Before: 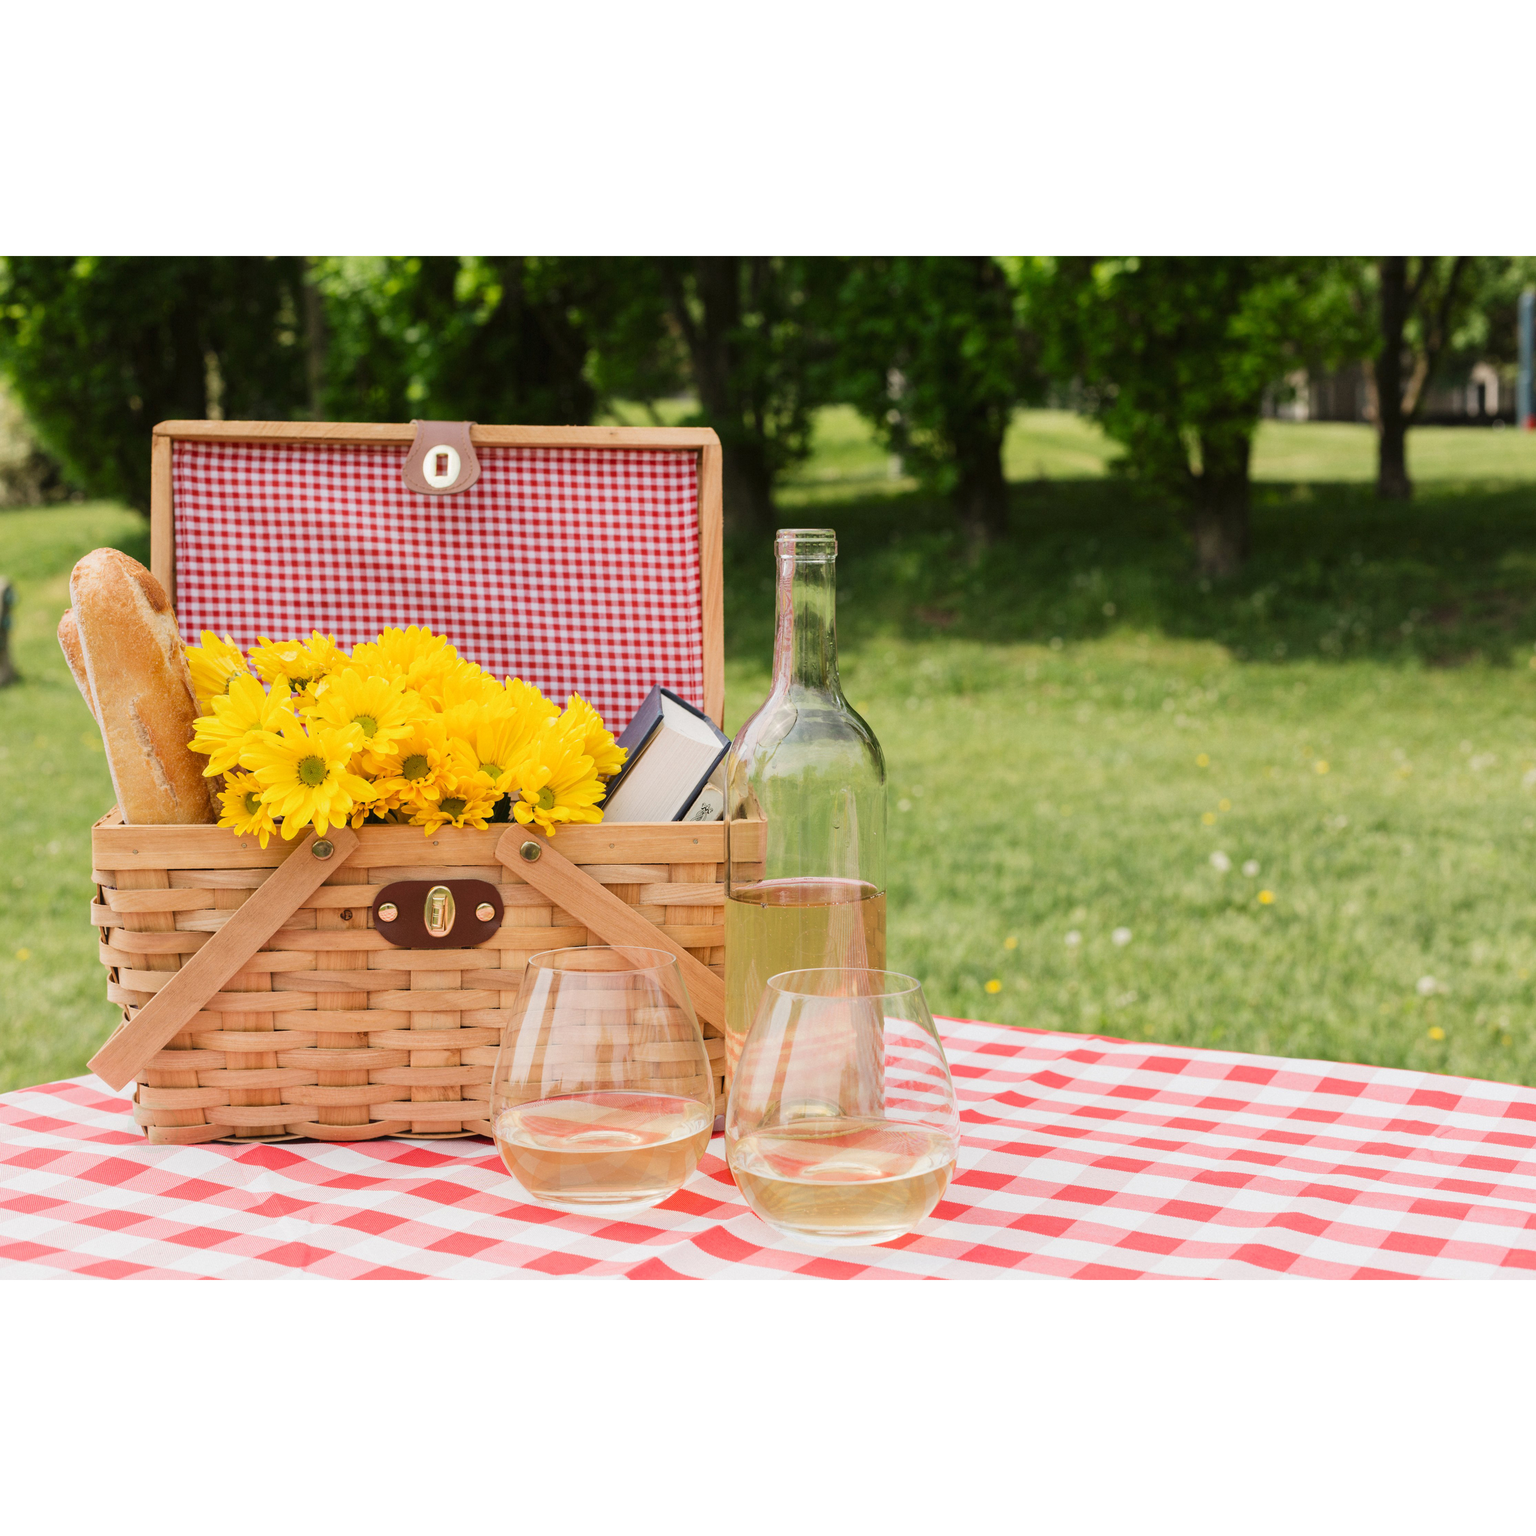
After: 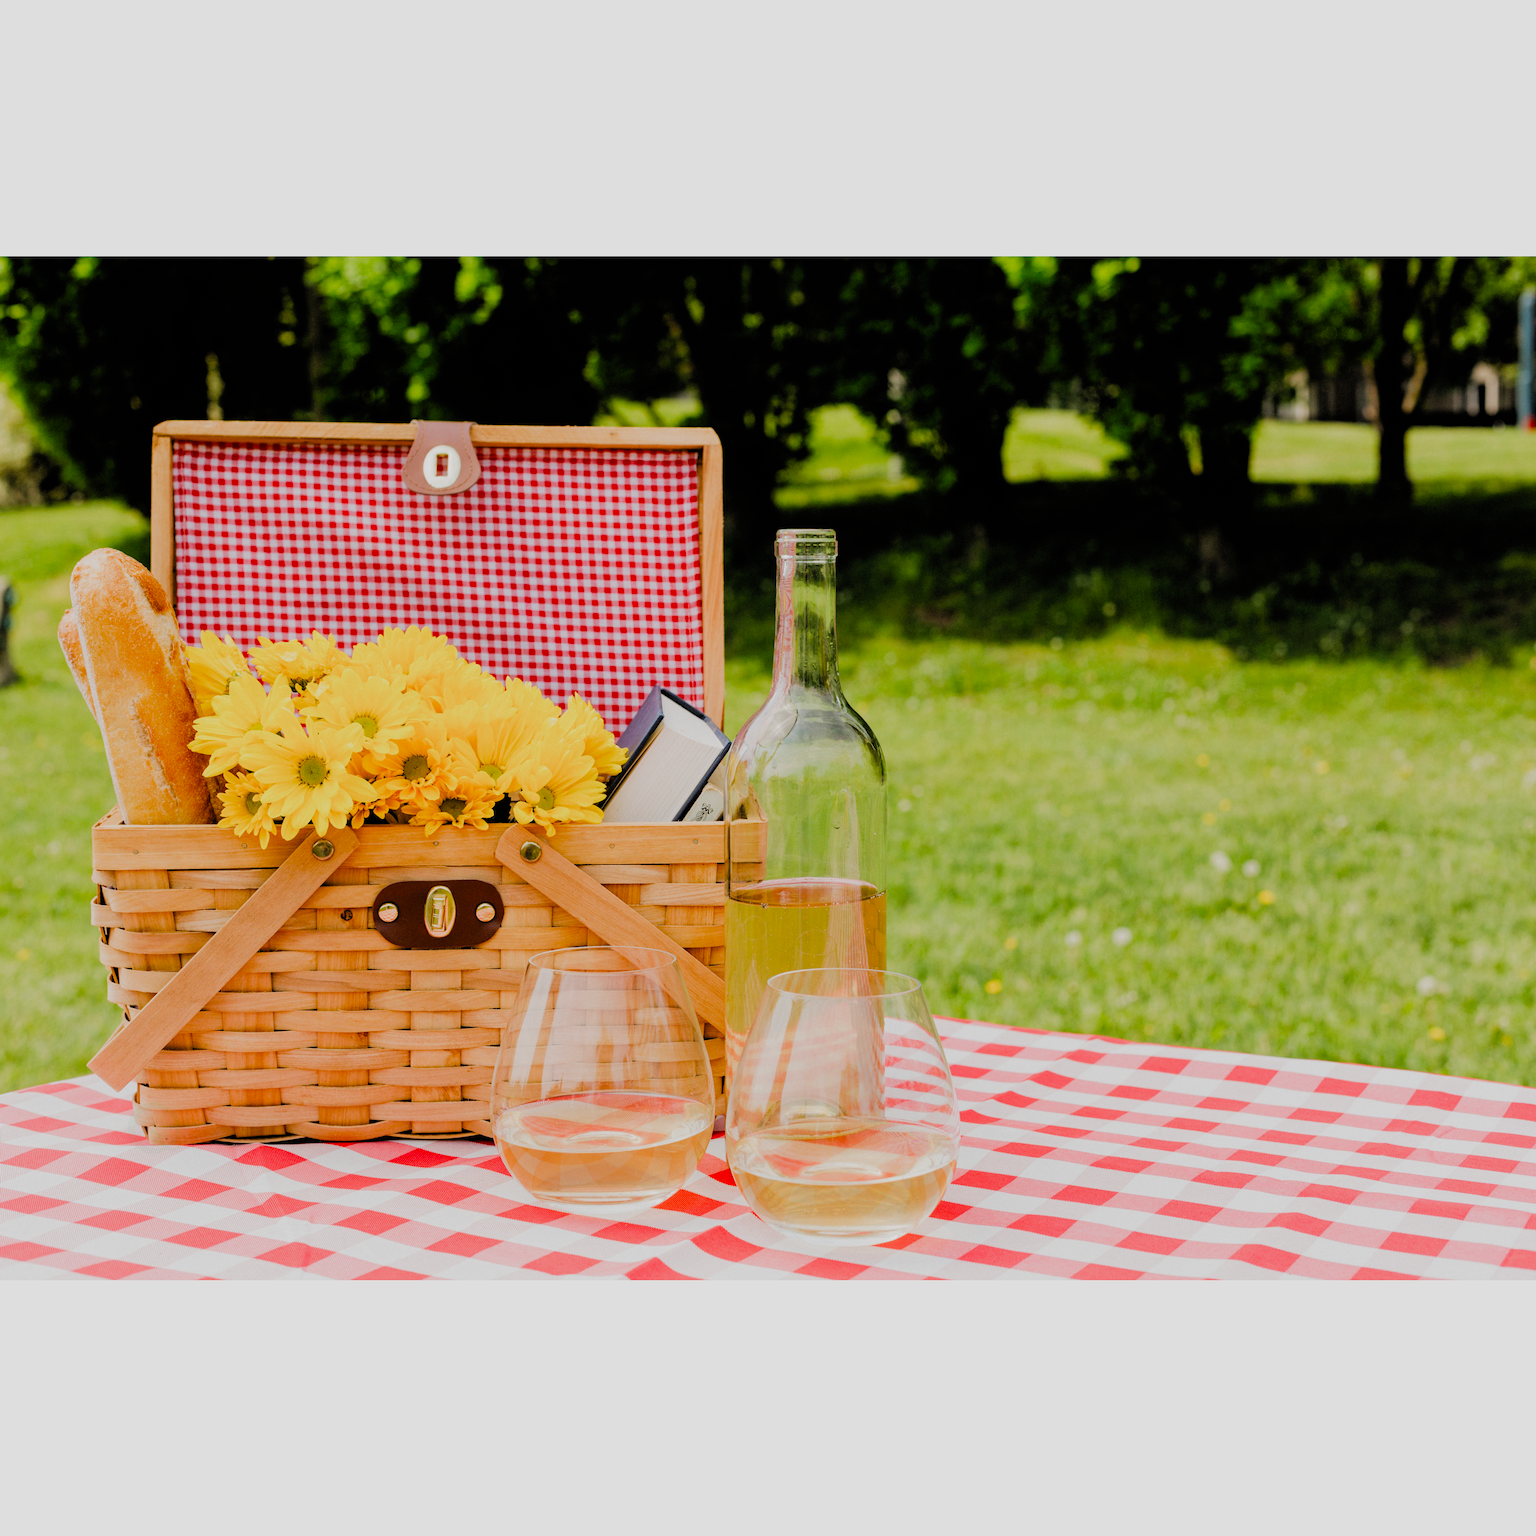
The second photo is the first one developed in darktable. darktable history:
tone equalizer: -8 EV -0.417 EV, -7 EV -0.389 EV, -6 EV -0.333 EV, -5 EV -0.222 EV, -3 EV 0.222 EV, -2 EV 0.333 EV, -1 EV 0.389 EV, +0 EV 0.417 EV, edges refinement/feathering 500, mask exposure compensation -1.57 EV, preserve details no
filmic rgb: black relative exposure -4.4 EV, white relative exposure 5 EV, threshold 3 EV, hardness 2.23, latitude 40.06%, contrast 1.15, highlights saturation mix 10%, shadows ↔ highlights balance 1.04%, preserve chrominance RGB euclidean norm (legacy), color science v4 (2020), enable highlight reconstruction true
